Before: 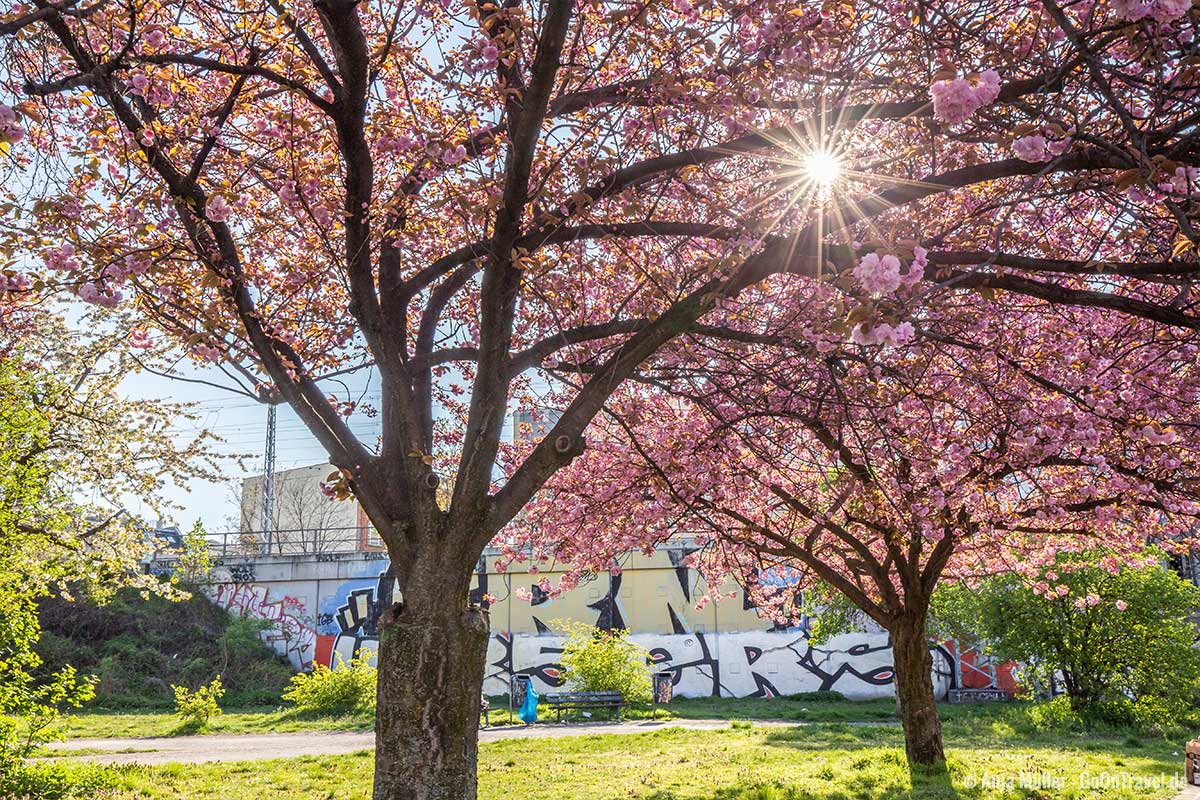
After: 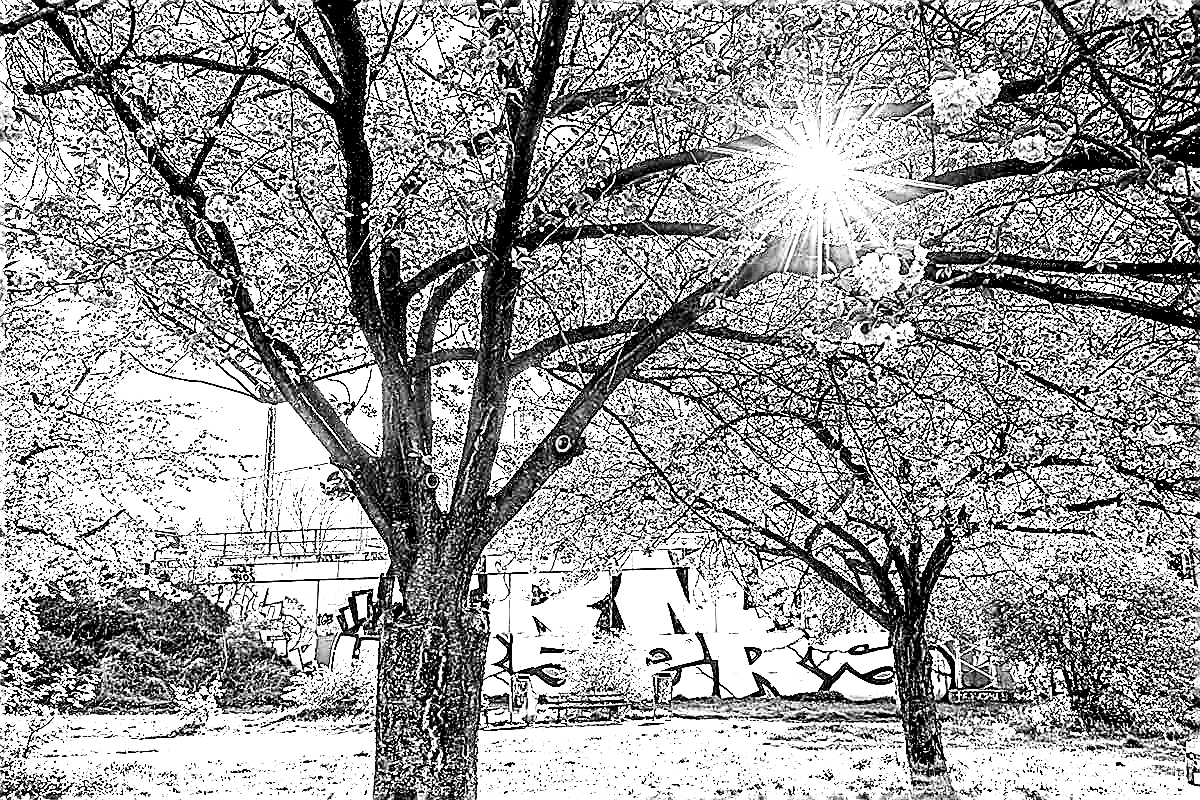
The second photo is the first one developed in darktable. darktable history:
sharpen: amount 1.861
levels: levels [0.129, 0.519, 0.867]
monochrome: on, module defaults
base curve: curves: ch0 [(0, 0) (0.007, 0.004) (0.027, 0.03) (0.046, 0.07) (0.207, 0.54) (0.442, 0.872) (0.673, 0.972) (1, 1)], preserve colors none
exposure: black level correction 0.012, exposure 0.7 EV, compensate exposure bias true, compensate highlight preservation false
